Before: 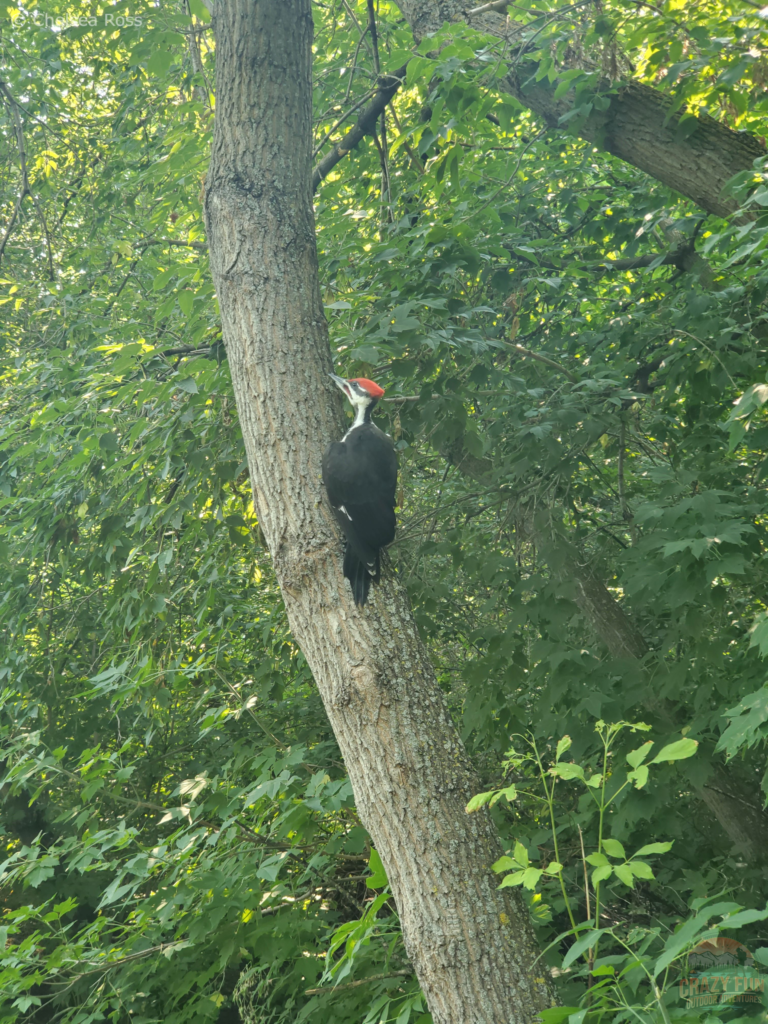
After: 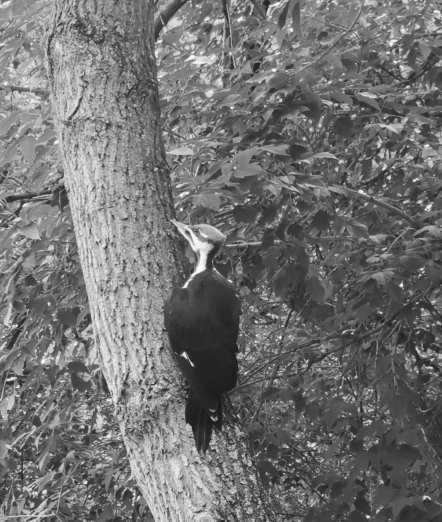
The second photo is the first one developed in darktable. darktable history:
crop: left 20.676%, top 15.103%, right 21.714%, bottom 33.894%
exposure: compensate highlight preservation false
color zones: curves: ch0 [(0, 0.613) (0.01, 0.613) (0.245, 0.448) (0.498, 0.529) (0.642, 0.665) (0.879, 0.777) (0.99, 0.613)]; ch1 [(0, 0) (0.143, 0) (0.286, 0) (0.429, 0) (0.571, 0) (0.714, 0) (0.857, 0)], mix 32.51%
contrast brightness saturation: contrast 0.276
